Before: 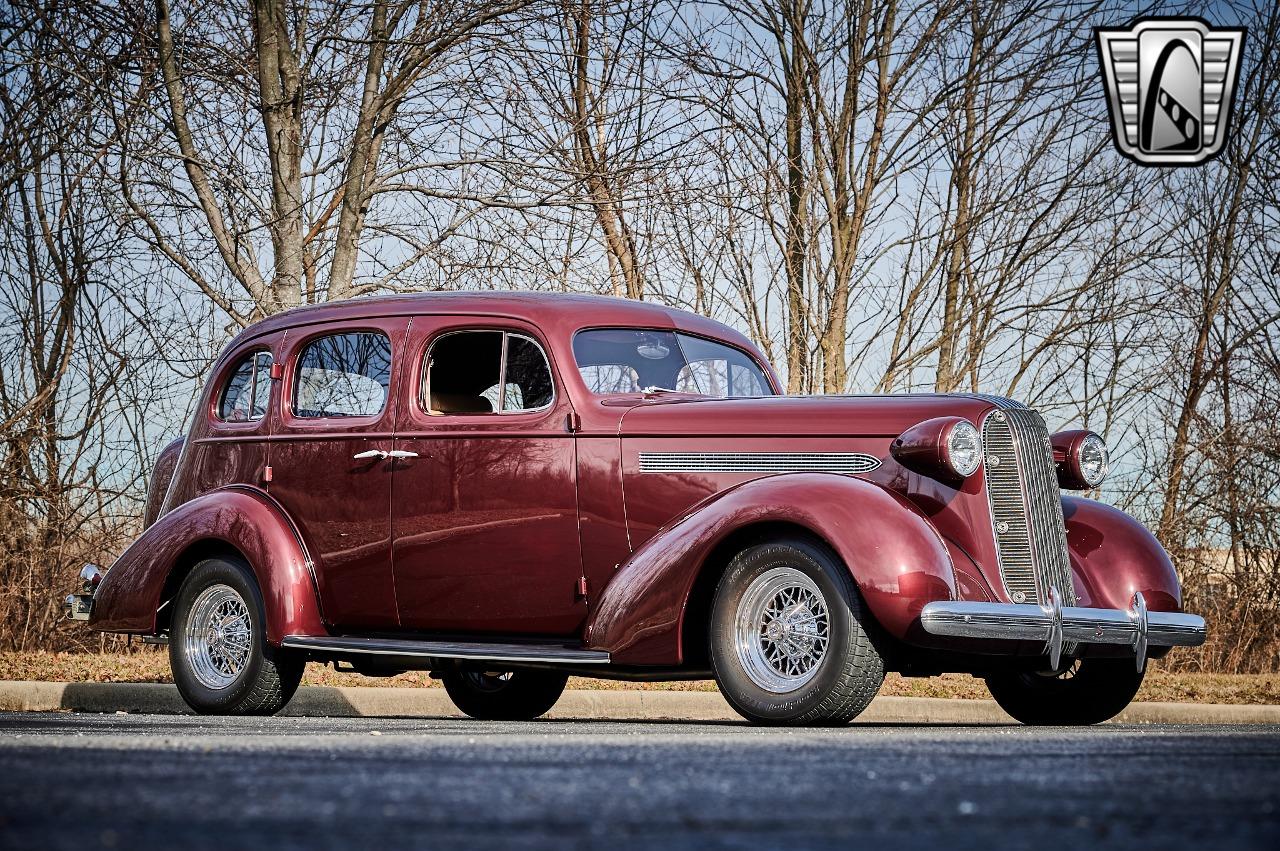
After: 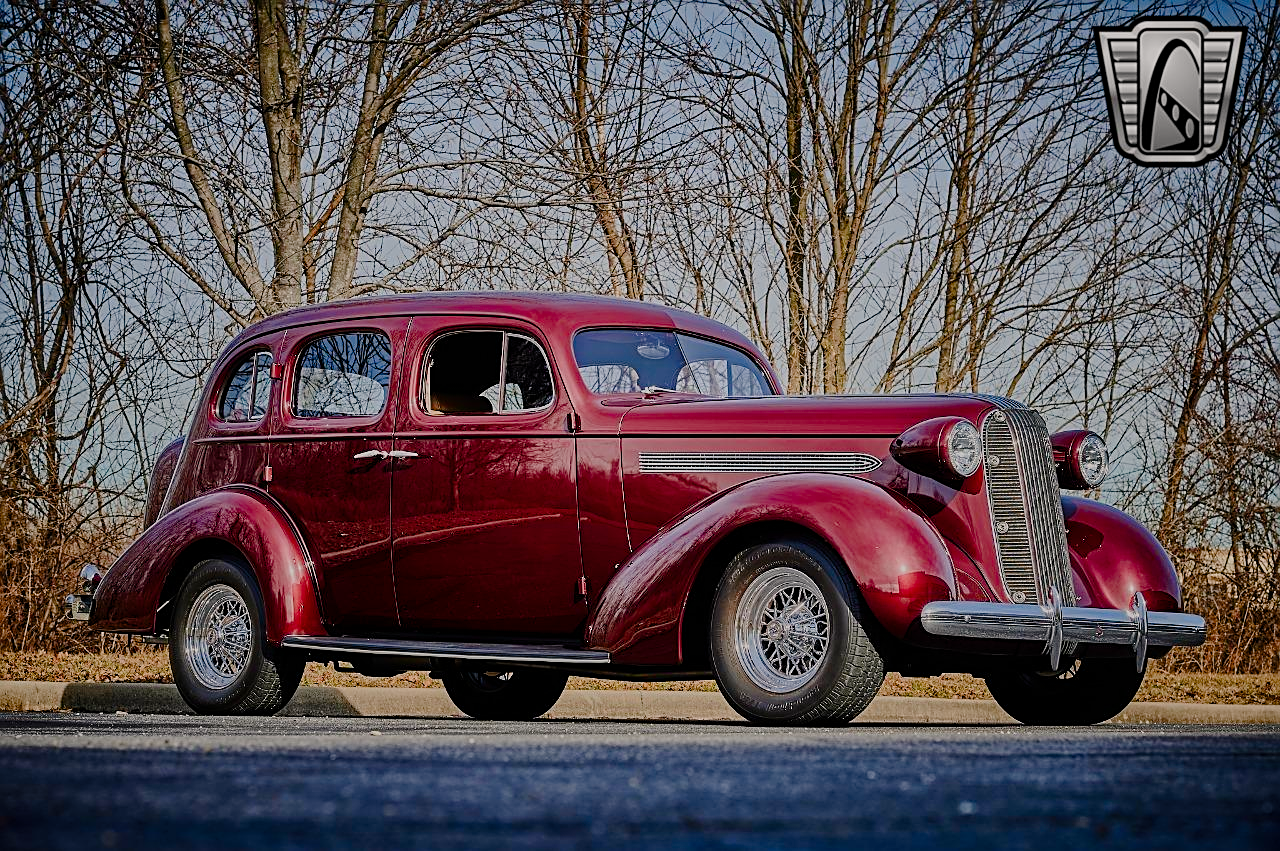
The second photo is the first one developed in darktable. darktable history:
color balance rgb: highlights gain › chroma 0.734%, highlights gain › hue 54.96°, perceptual saturation grading › global saturation 34.875%, perceptual saturation grading › highlights -29.92%, perceptual saturation grading › shadows 35.78%, perceptual brilliance grading › global brilliance -48.004%
sharpen: on, module defaults
levels: mode automatic, levels [0.044, 0.416, 0.908]
